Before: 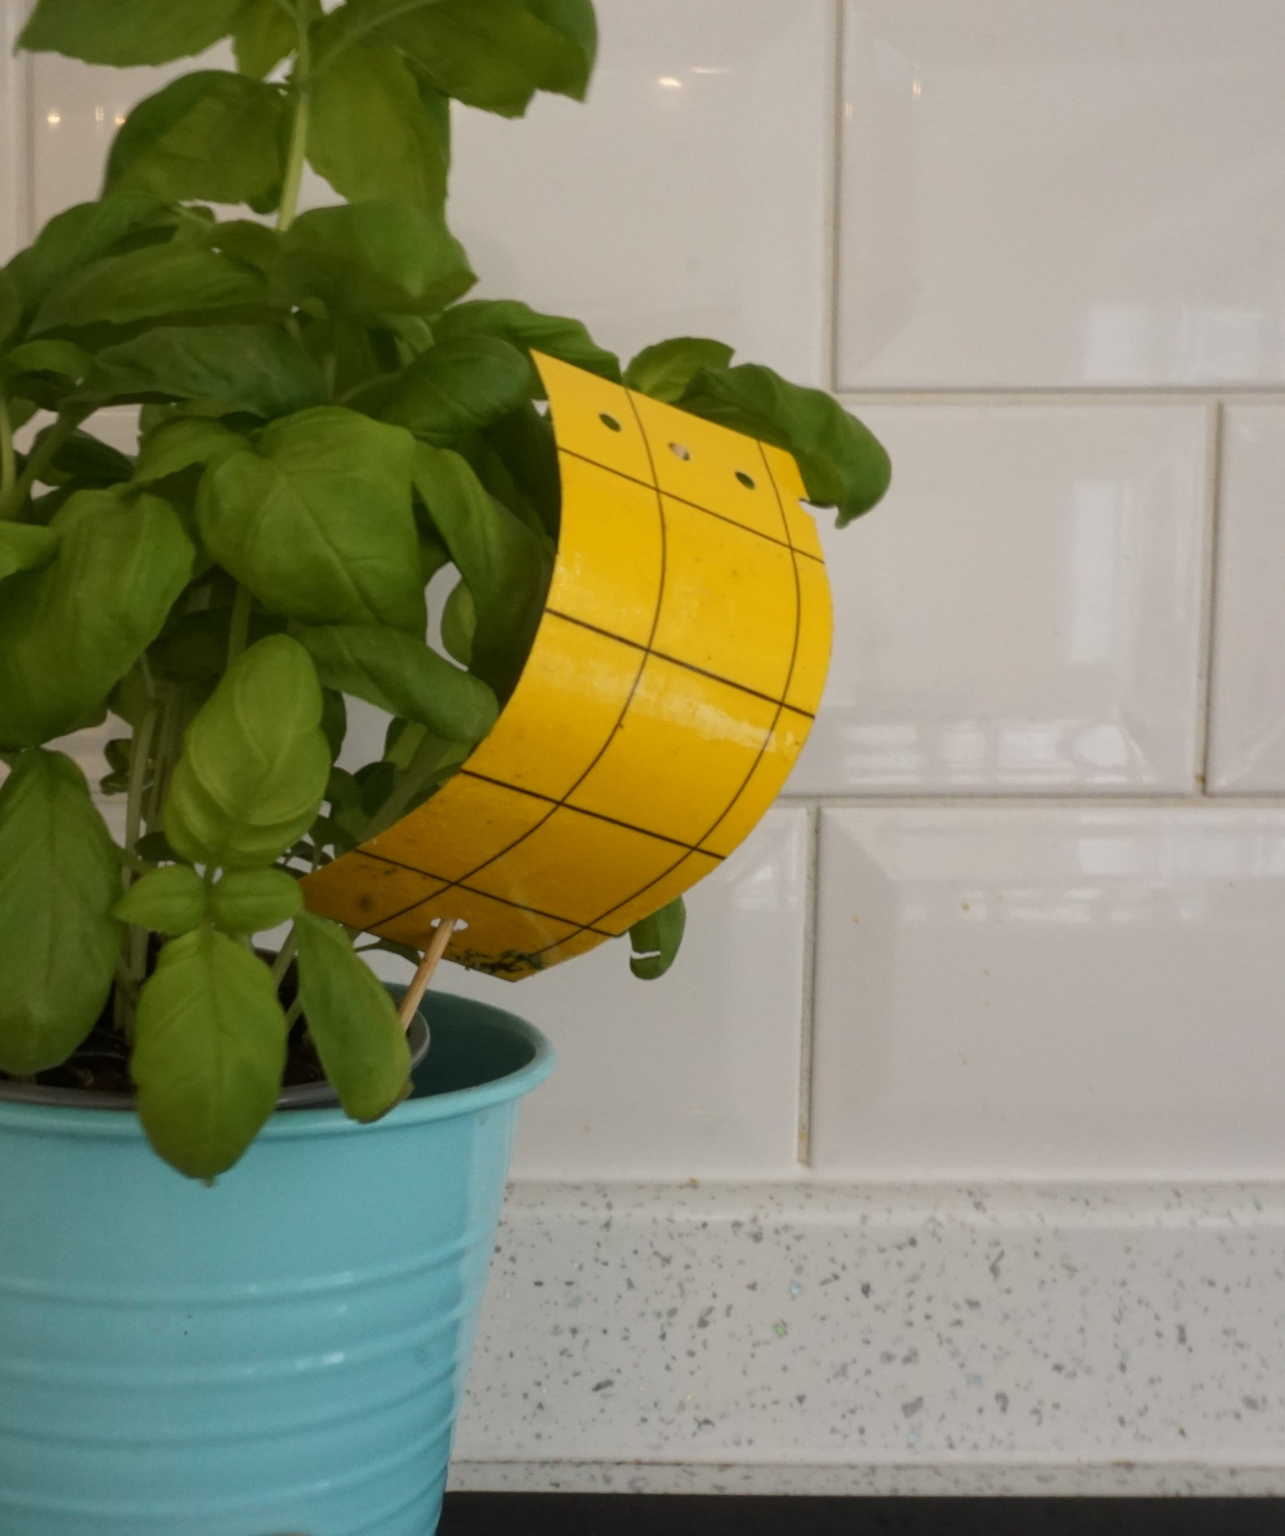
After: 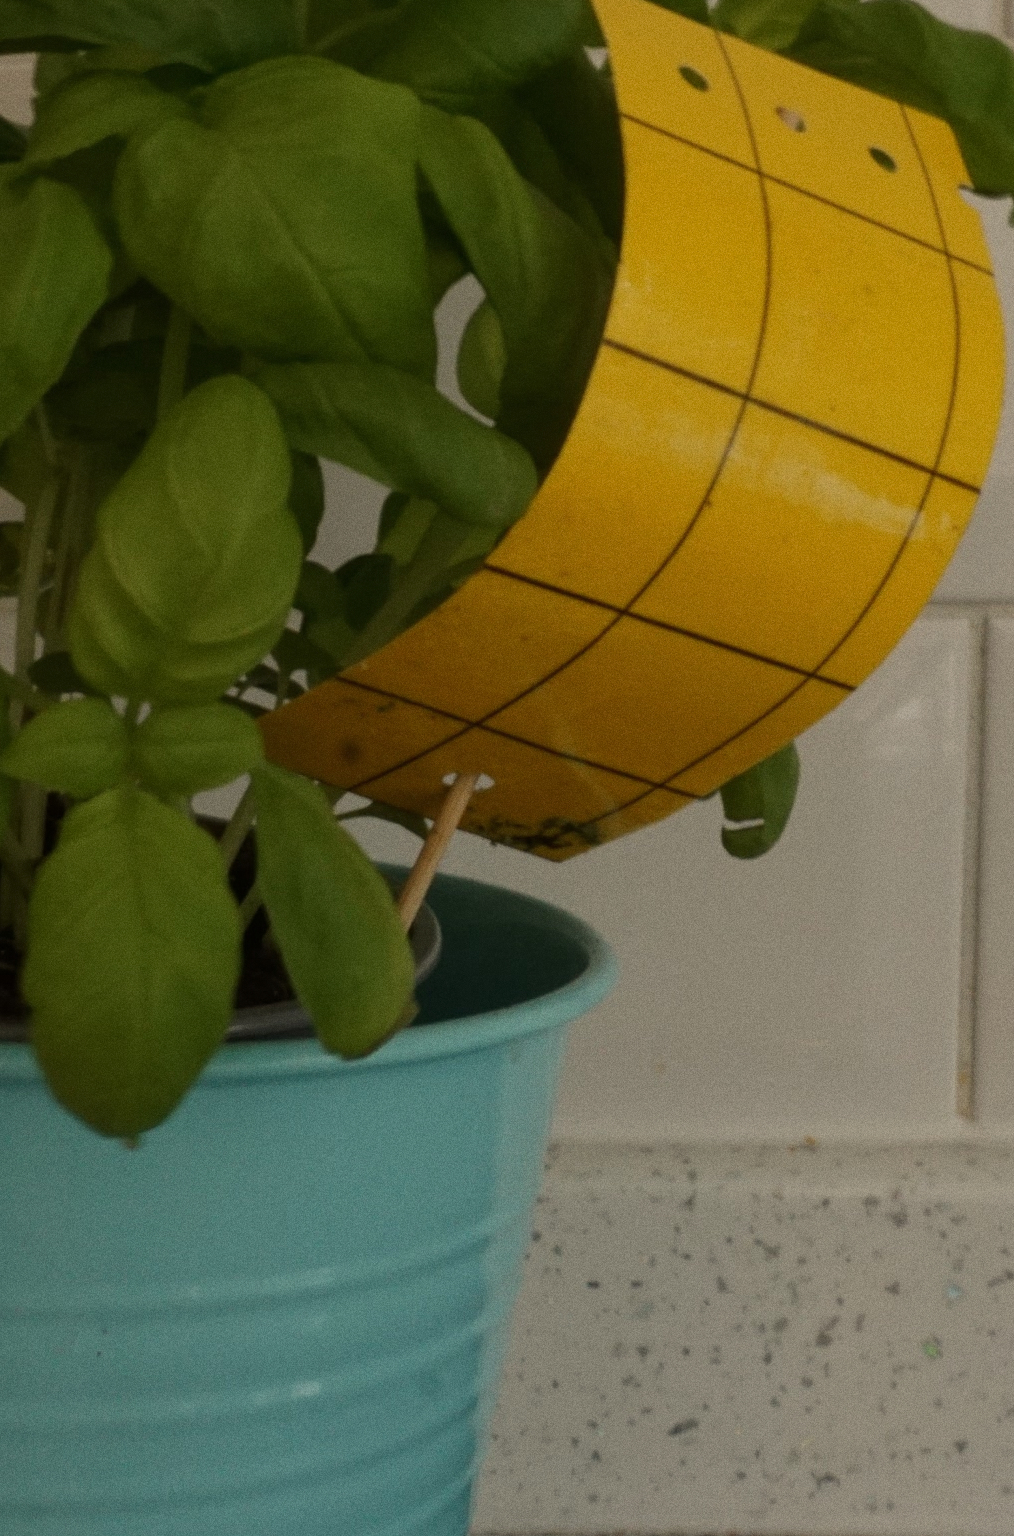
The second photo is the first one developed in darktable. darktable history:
white balance: red 1.029, blue 0.92
crop: left 8.966%, top 23.852%, right 34.699%, bottom 4.703%
grain: on, module defaults
exposure: black level correction 0, exposure -0.721 EV, compensate highlight preservation false
